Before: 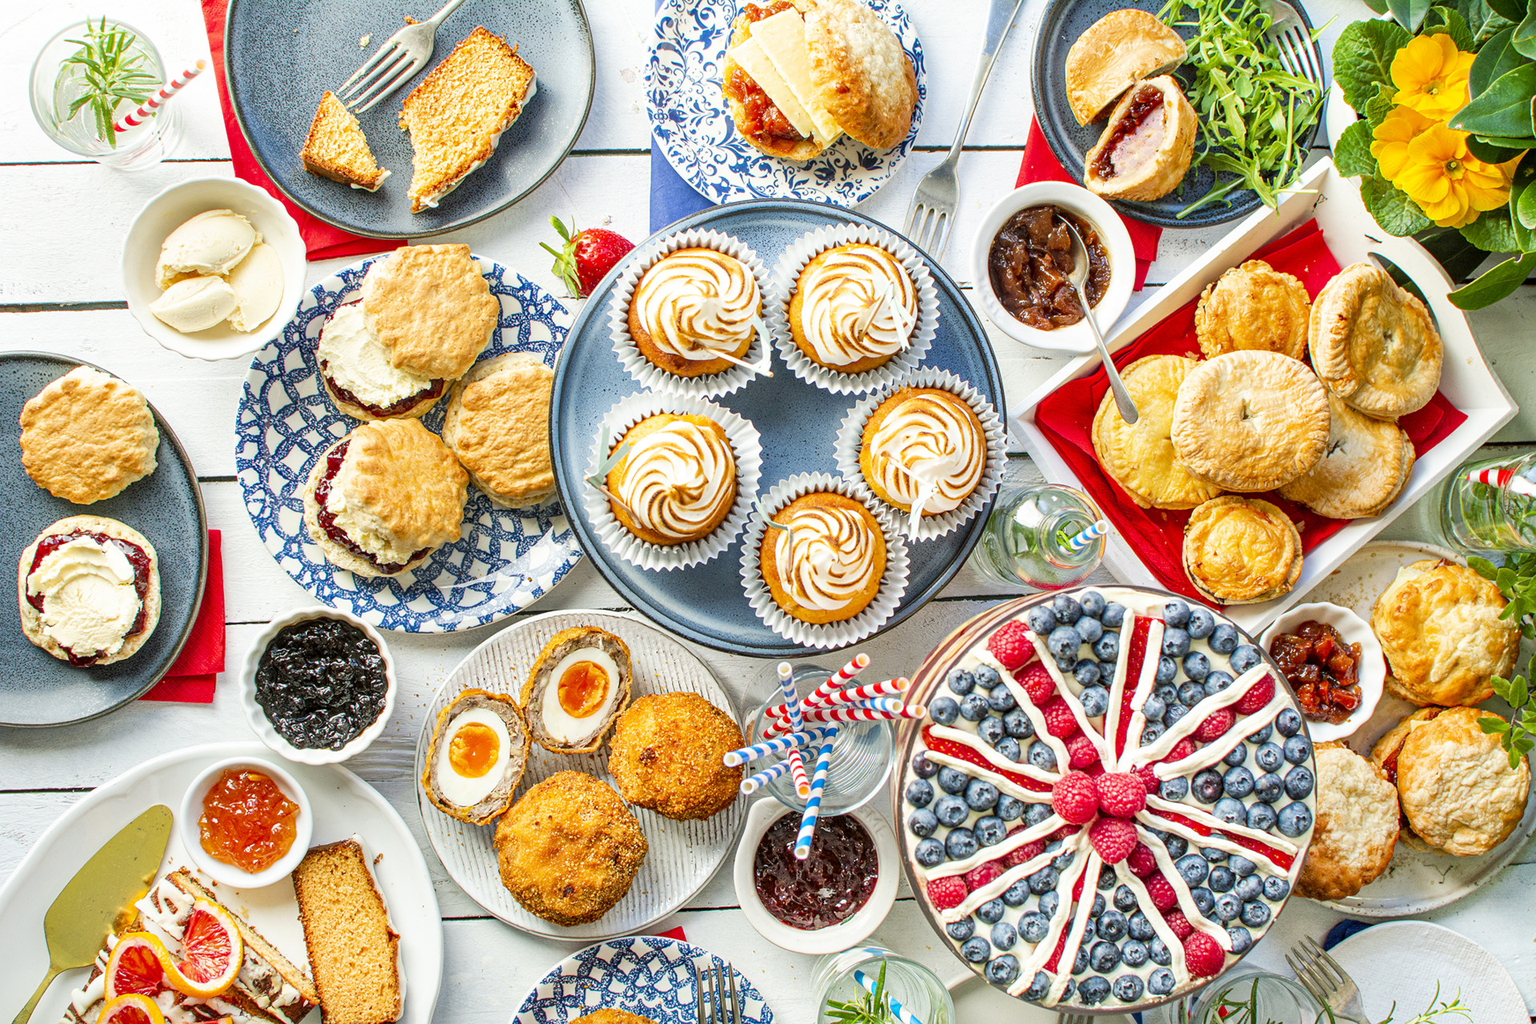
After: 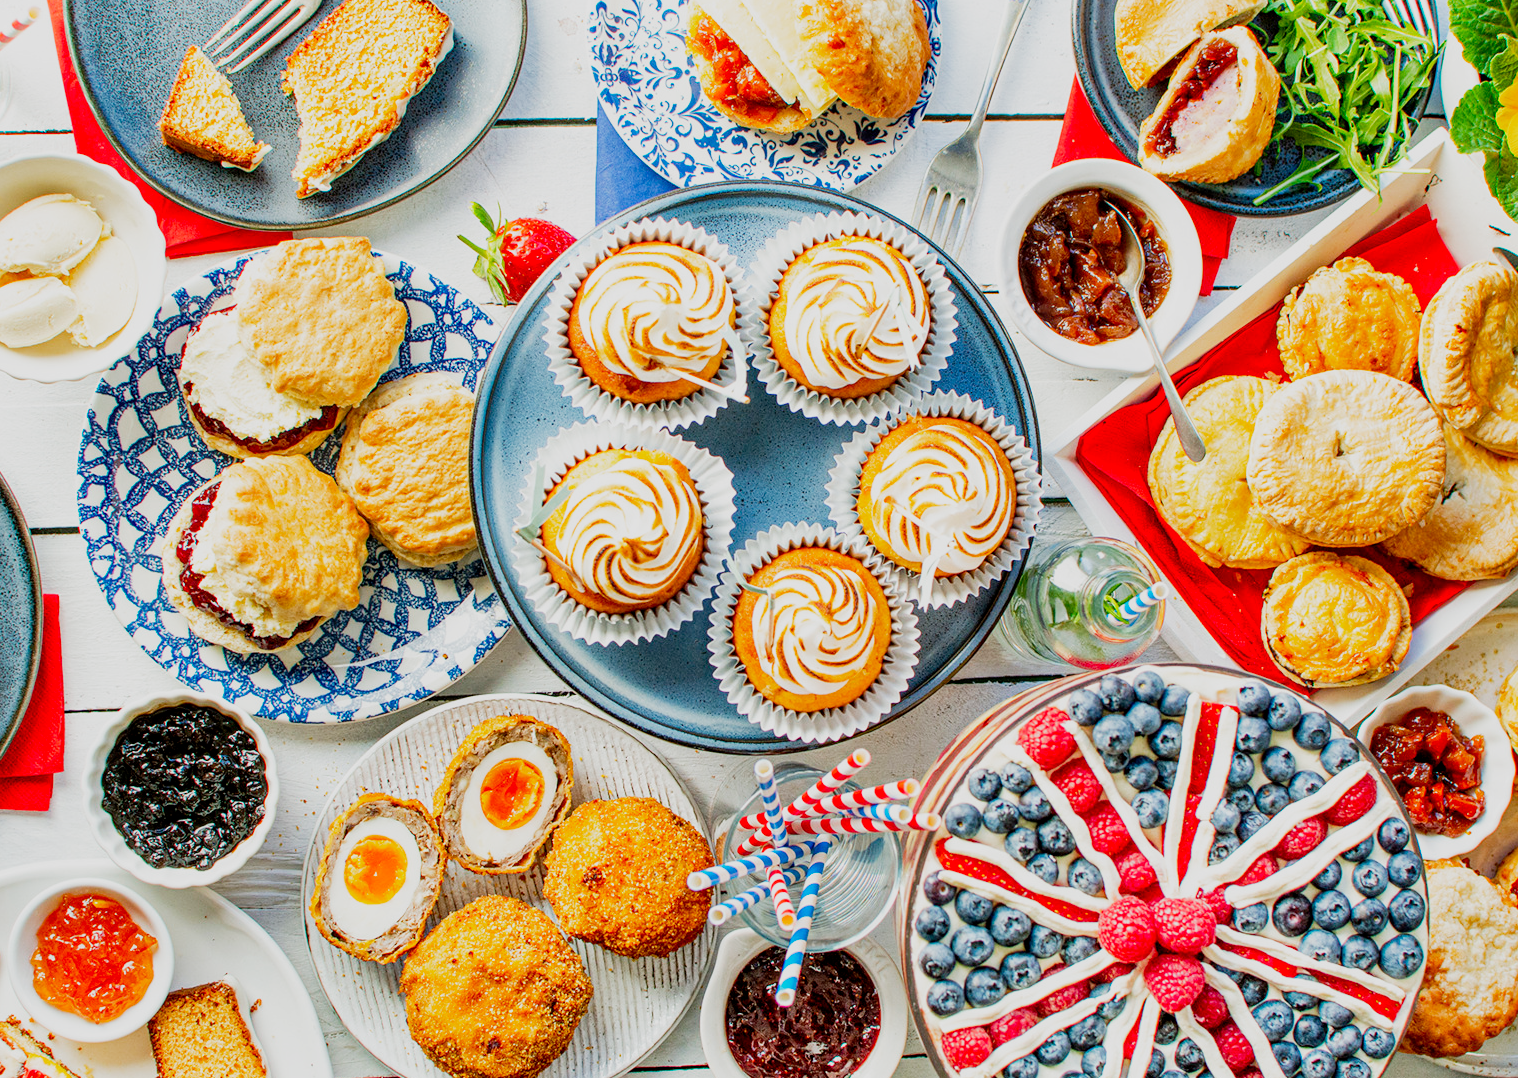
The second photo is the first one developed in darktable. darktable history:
crop: left 11.32%, top 5.341%, right 9.598%, bottom 10.37%
filmic rgb: middle gray luminance 9.21%, black relative exposure -10.53 EV, white relative exposure 3.44 EV, target black luminance 0%, hardness 5.95, latitude 59.59%, contrast 1.09, highlights saturation mix 4.63%, shadows ↔ highlights balance 28.79%, preserve chrominance no, color science v5 (2021), contrast in shadows safe, contrast in highlights safe
